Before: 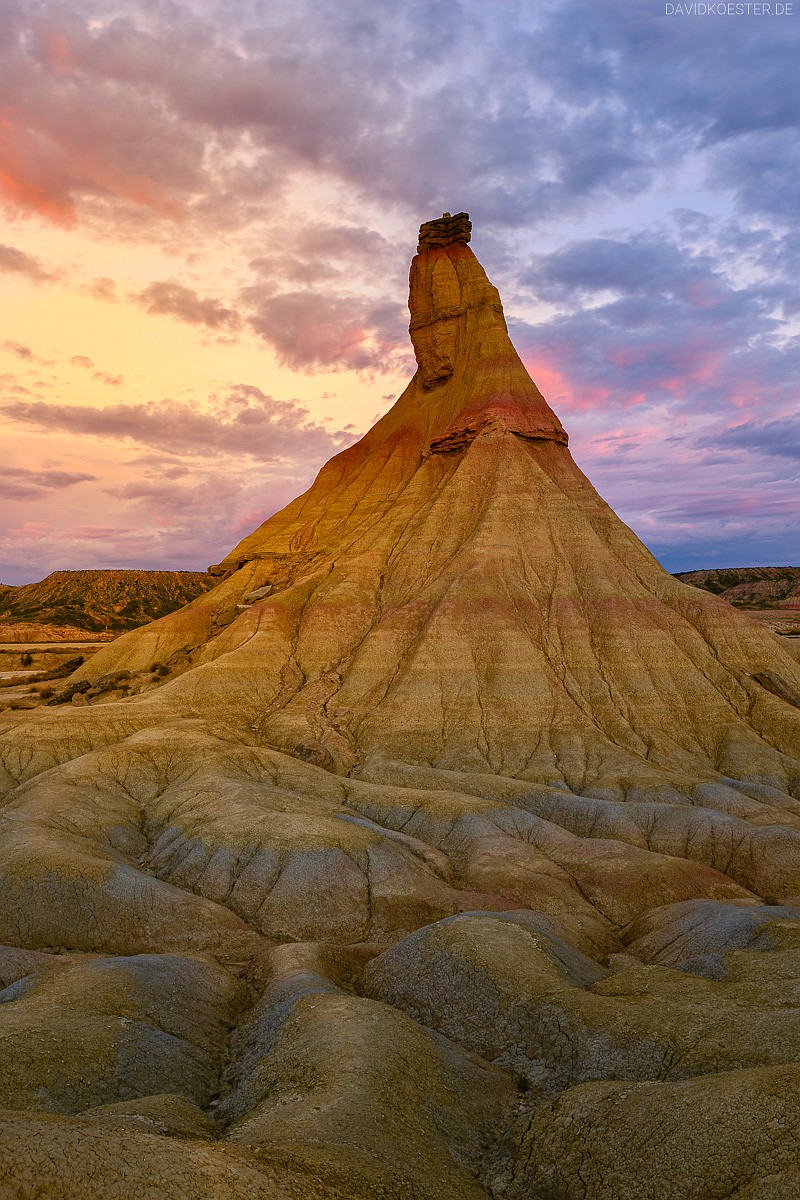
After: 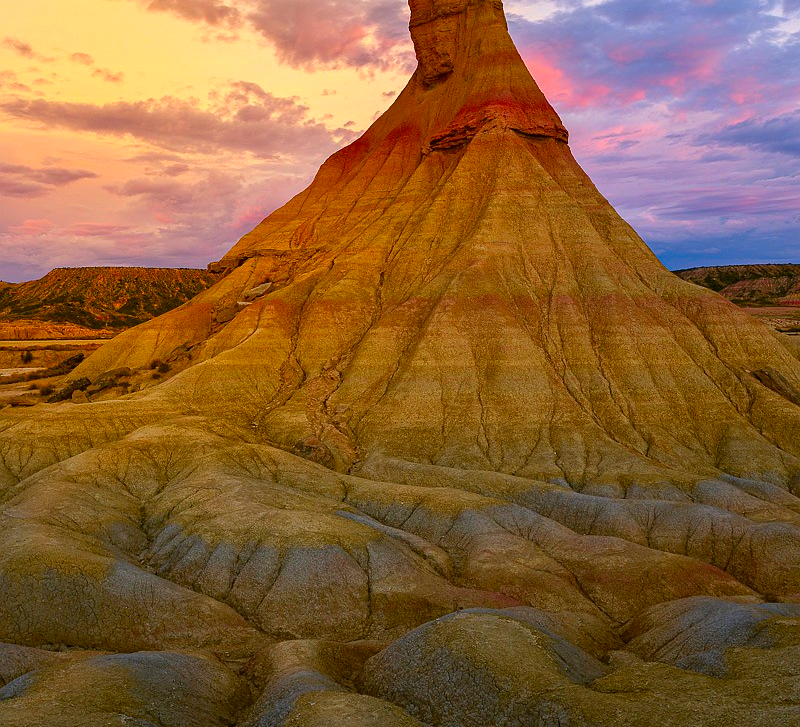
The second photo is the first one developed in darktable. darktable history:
contrast brightness saturation: brightness -0.018, saturation 0.338
crop and rotate: top 25.308%, bottom 14.041%
